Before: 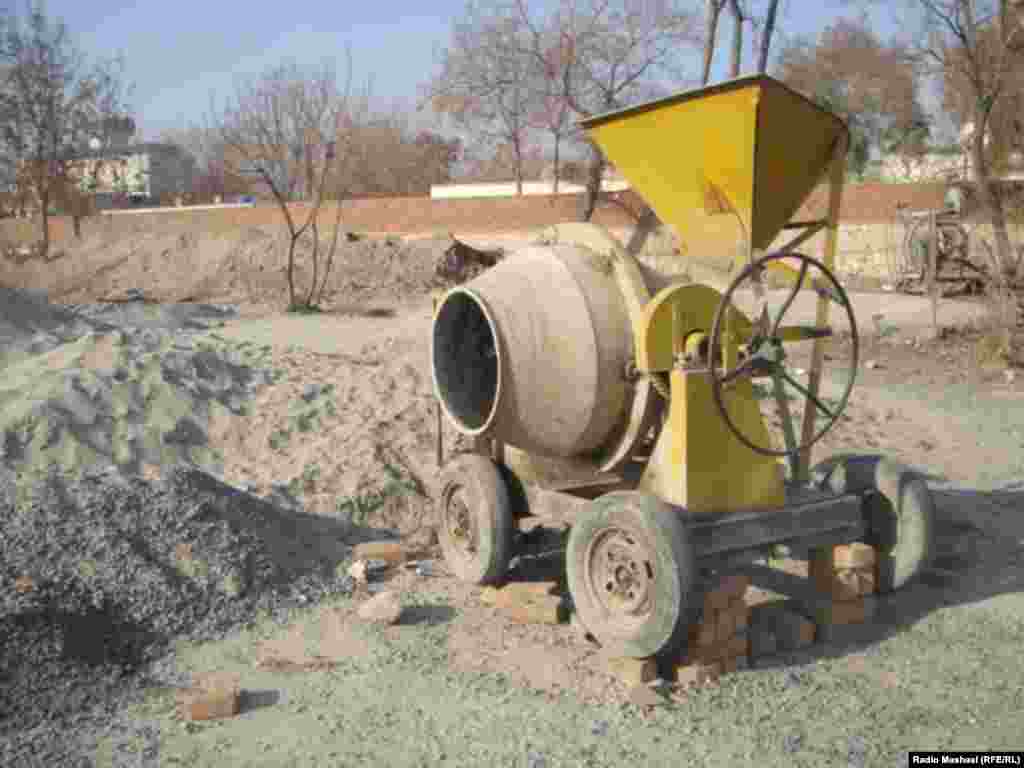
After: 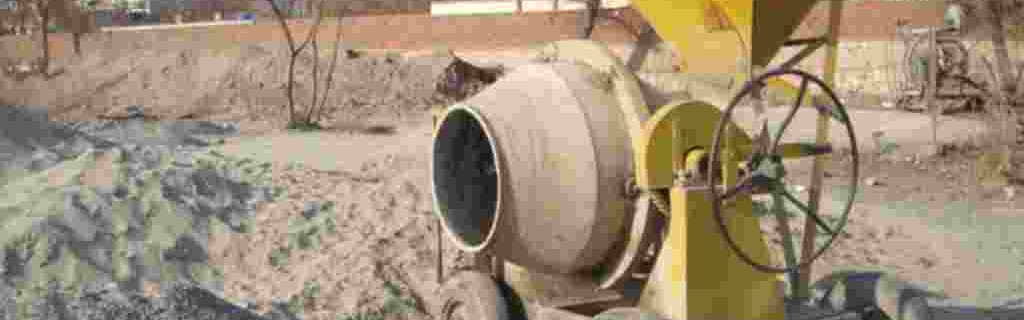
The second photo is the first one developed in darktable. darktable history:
crop and rotate: top 23.832%, bottom 34.376%
